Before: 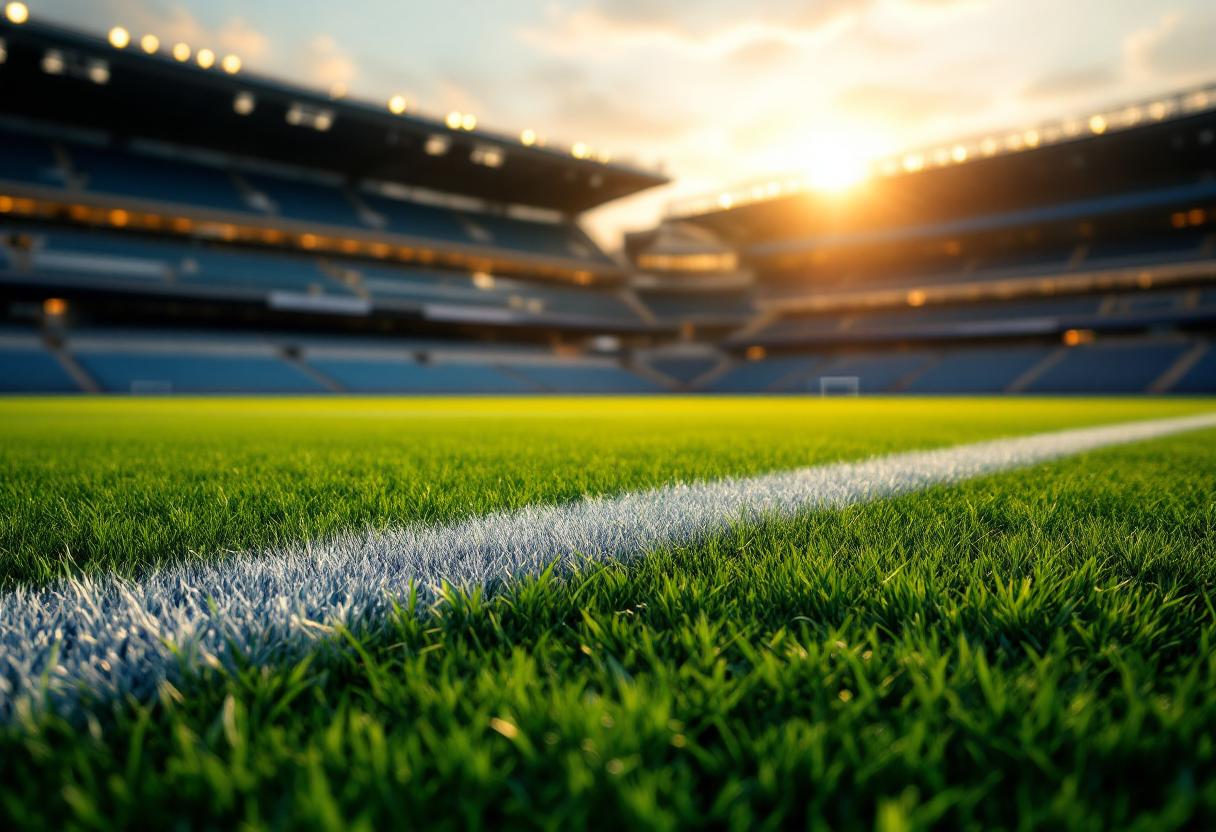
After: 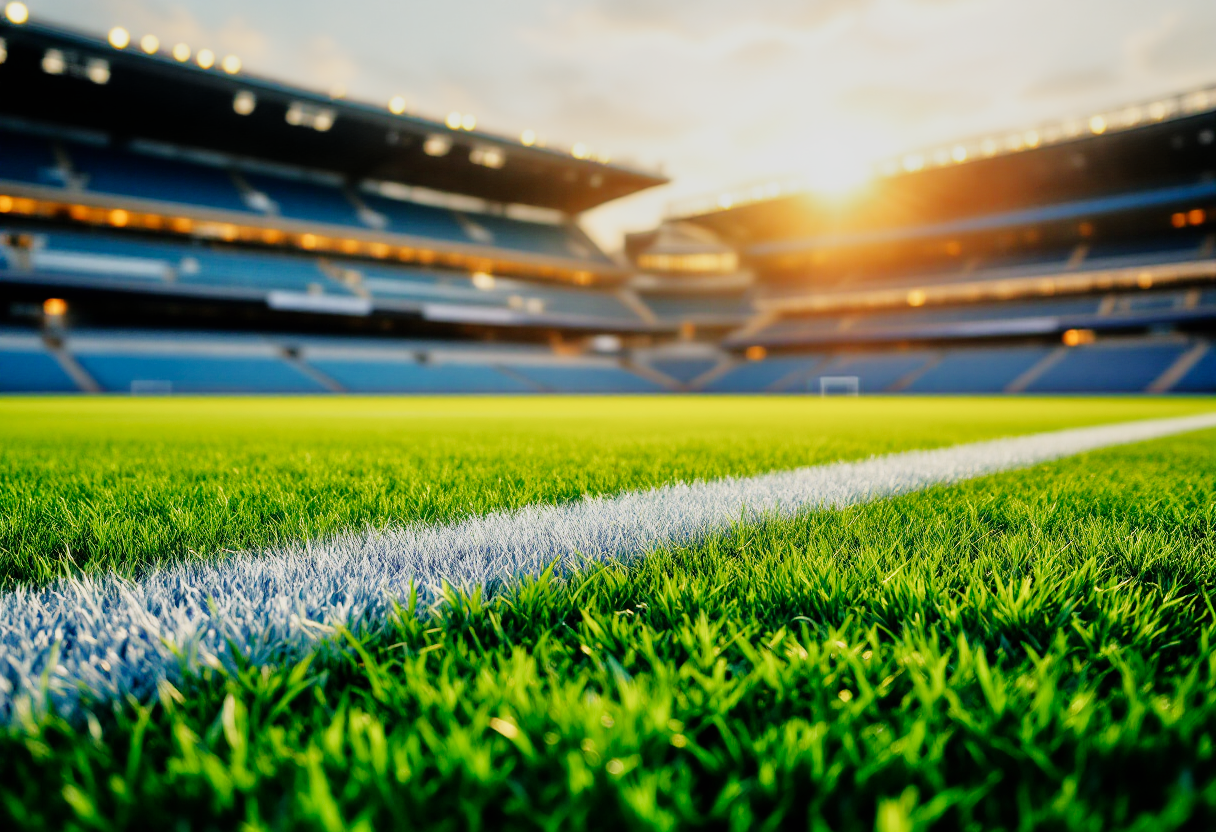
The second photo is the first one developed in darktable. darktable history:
sigmoid: contrast 1.7, skew -0.2, preserve hue 0%, red attenuation 0.1, red rotation 0.035, green attenuation 0.1, green rotation -0.017, blue attenuation 0.15, blue rotation -0.052, base primaries Rec2020
tone equalizer: -8 EV 2 EV, -7 EV 2 EV, -6 EV 2 EV, -5 EV 2 EV, -4 EV 2 EV, -3 EV 1.5 EV, -2 EV 1 EV, -1 EV 0.5 EV
